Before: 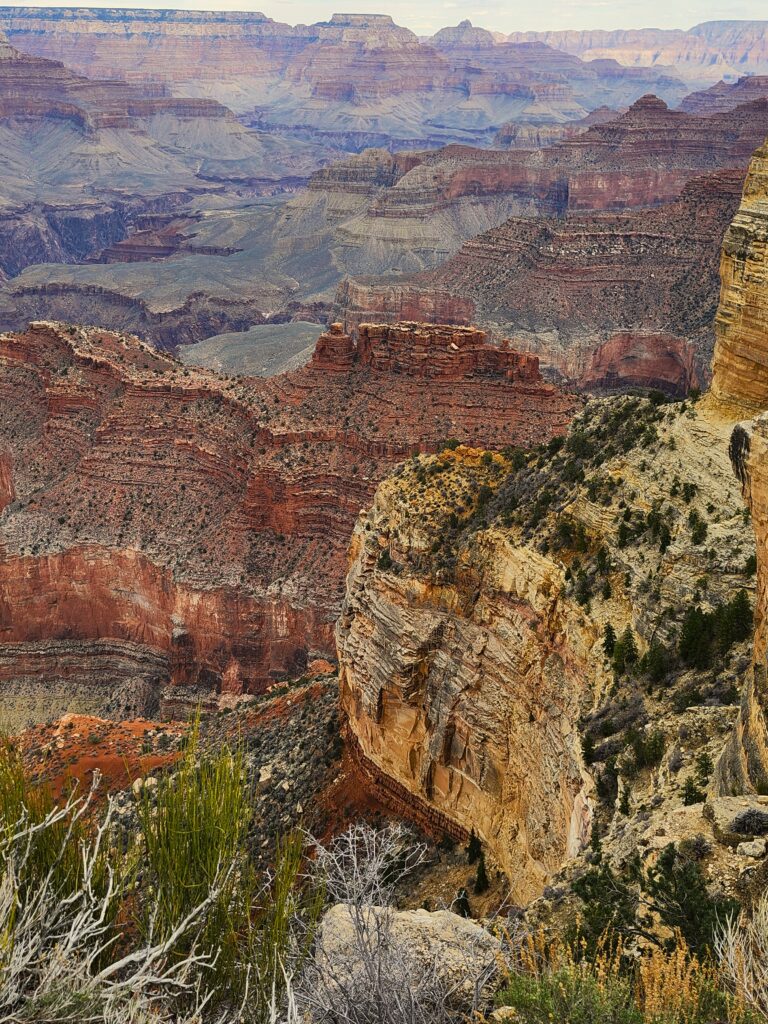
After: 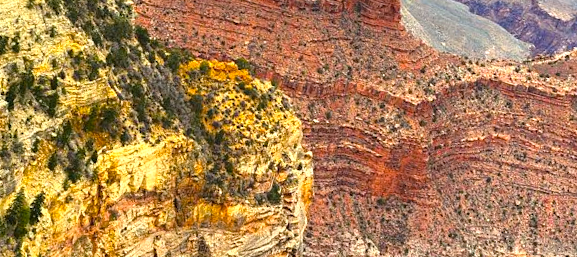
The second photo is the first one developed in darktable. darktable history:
exposure: black level correction 0, exposure 1.1 EV, compensate exposure bias true, compensate highlight preservation false
crop and rotate: angle 16.12°, top 30.835%, bottom 35.653%
color balance rgb: perceptual saturation grading › global saturation 25%, global vibrance 20%
